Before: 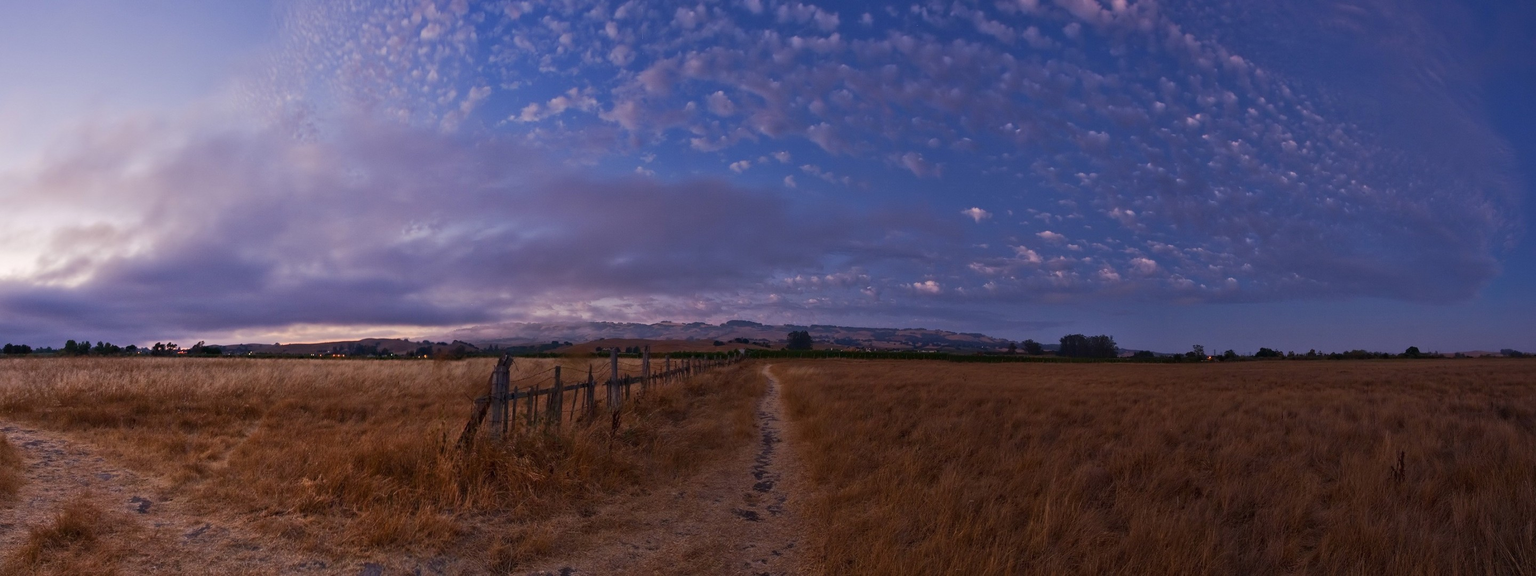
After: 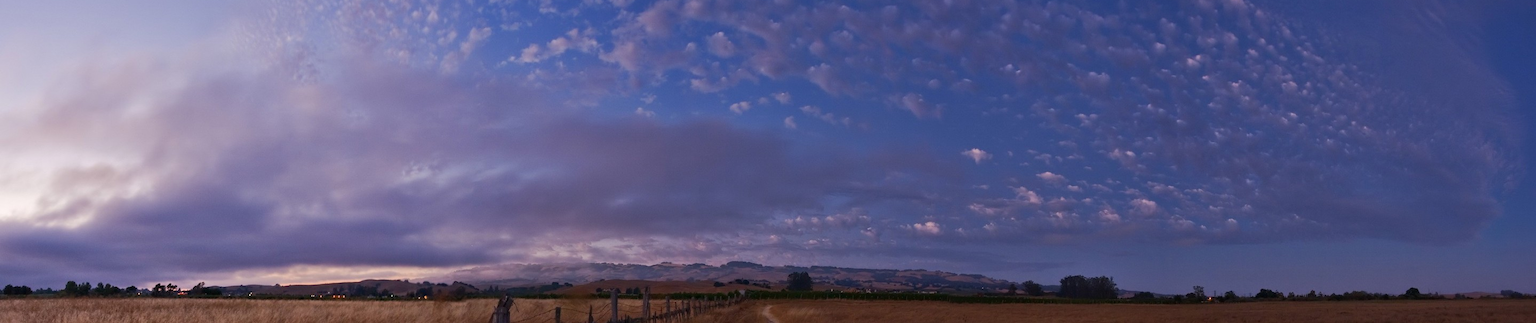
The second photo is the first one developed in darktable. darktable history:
crop and rotate: top 10.459%, bottom 33.315%
